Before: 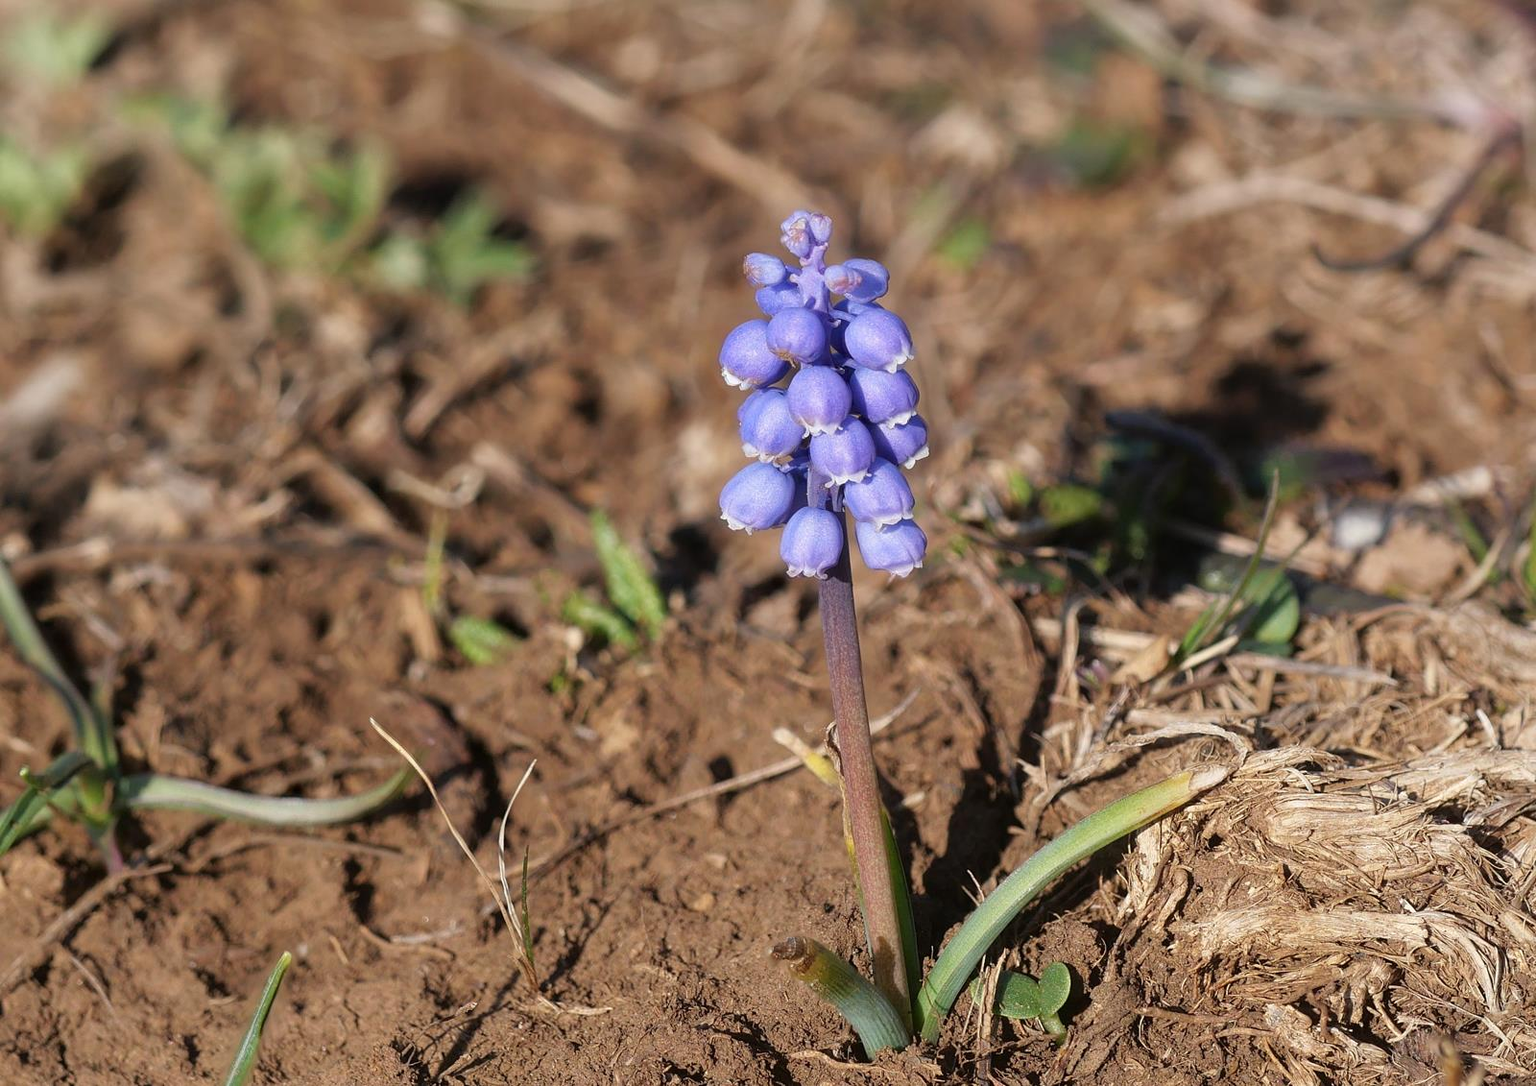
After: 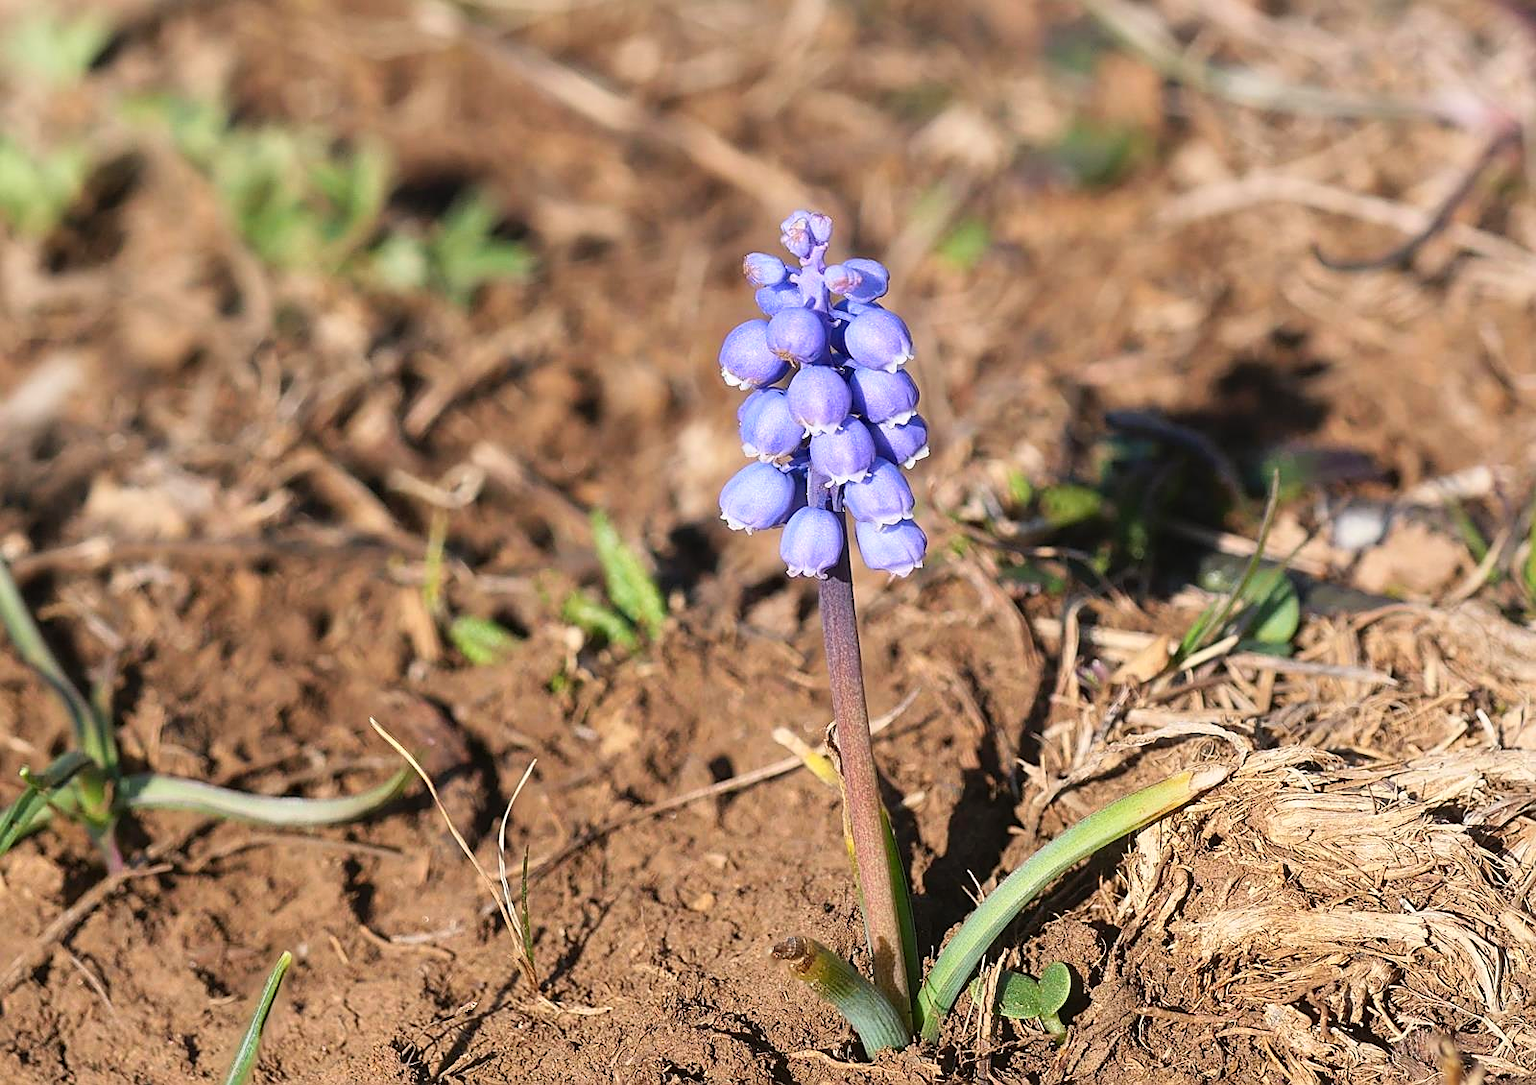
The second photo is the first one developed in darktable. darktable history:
sharpen: on, module defaults
contrast brightness saturation: contrast 0.204, brightness 0.168, saturation 0.225
